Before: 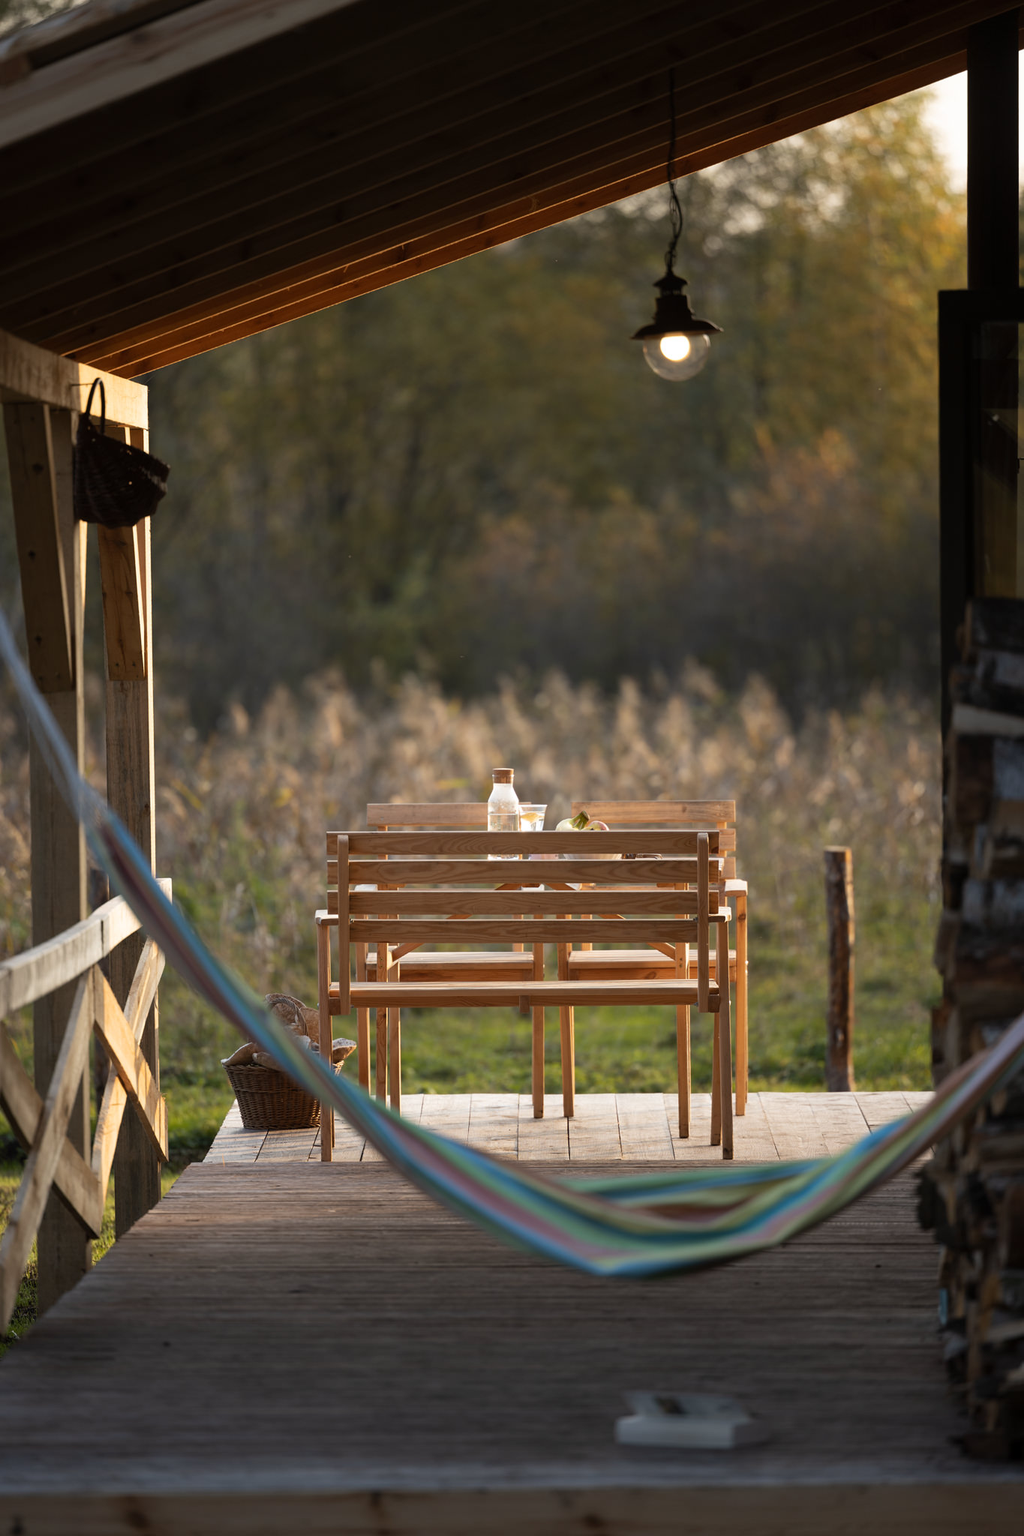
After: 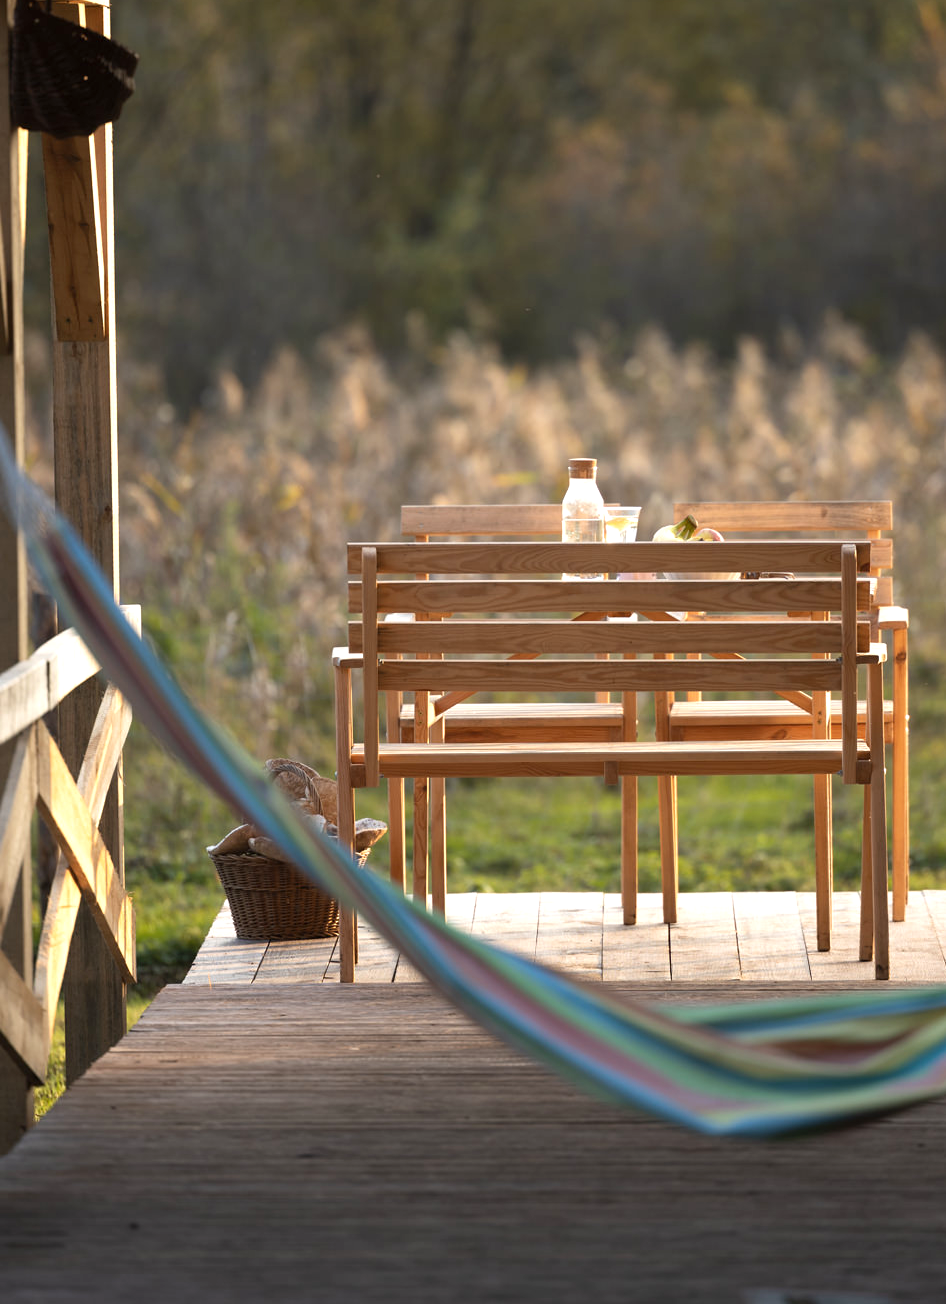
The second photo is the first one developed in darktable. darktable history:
crop: left 6.488%, top 27.668%, right 24.183%, bottom 8.656%
exposure: exposure 0.515 EV, compensate highlight preservation false
